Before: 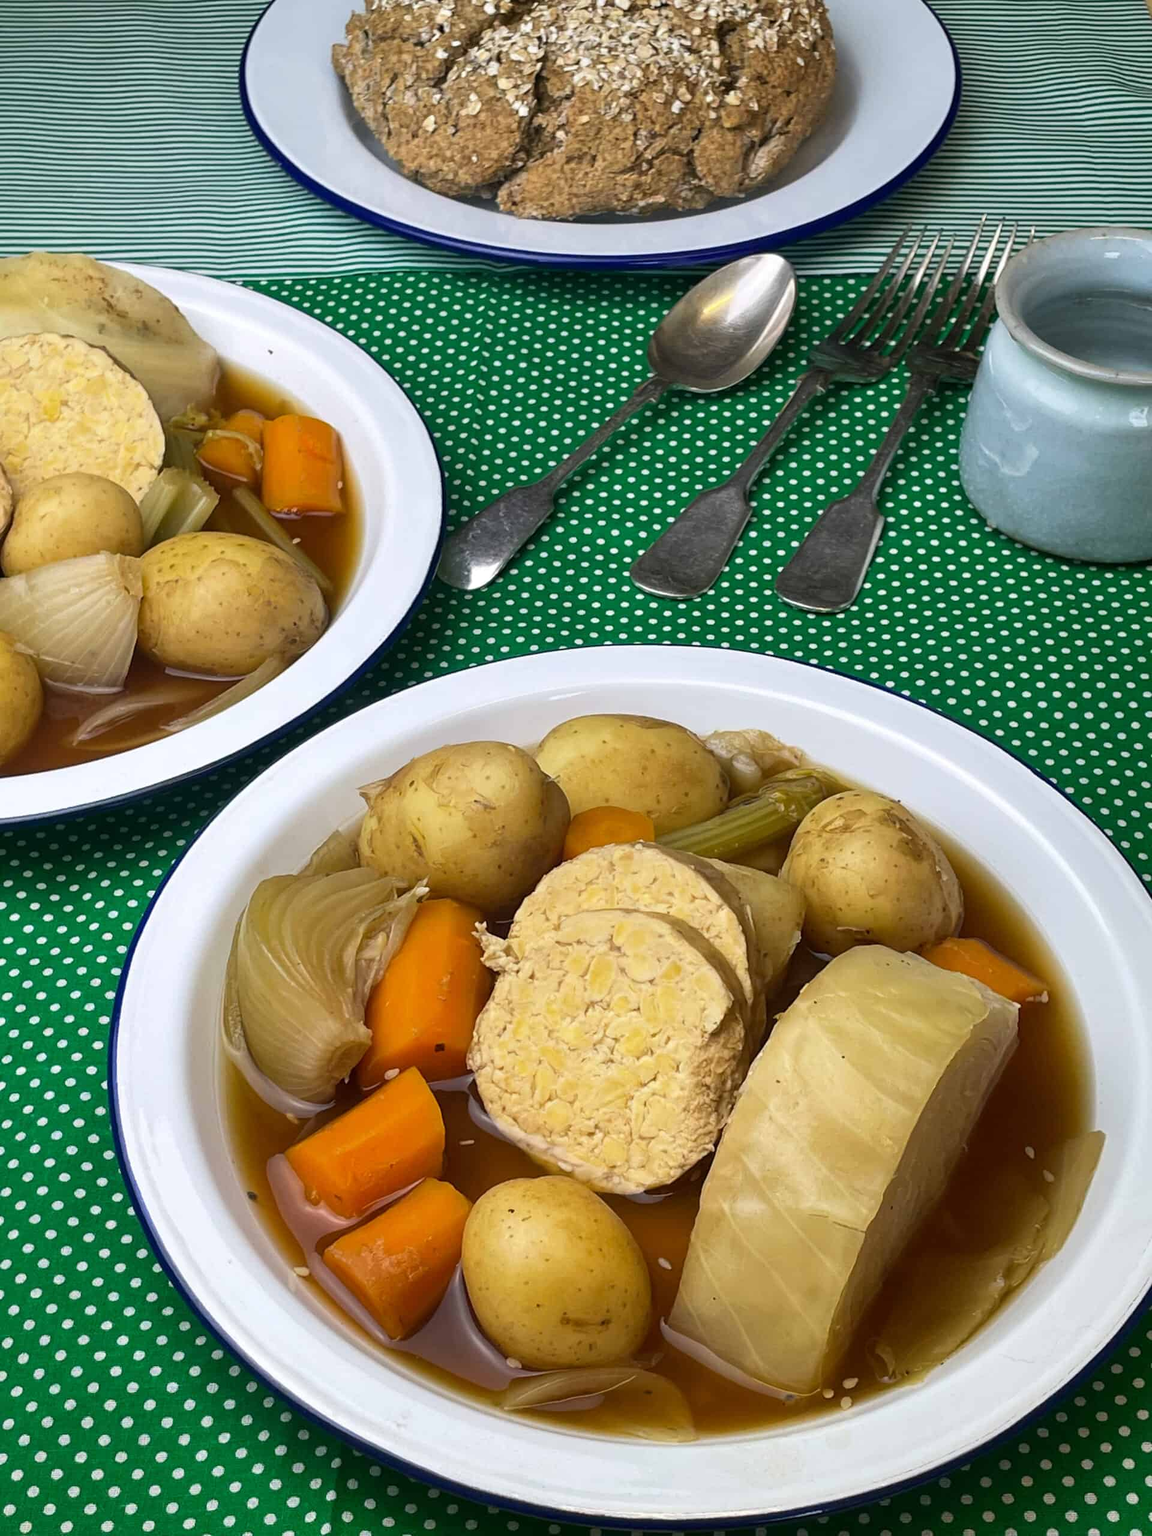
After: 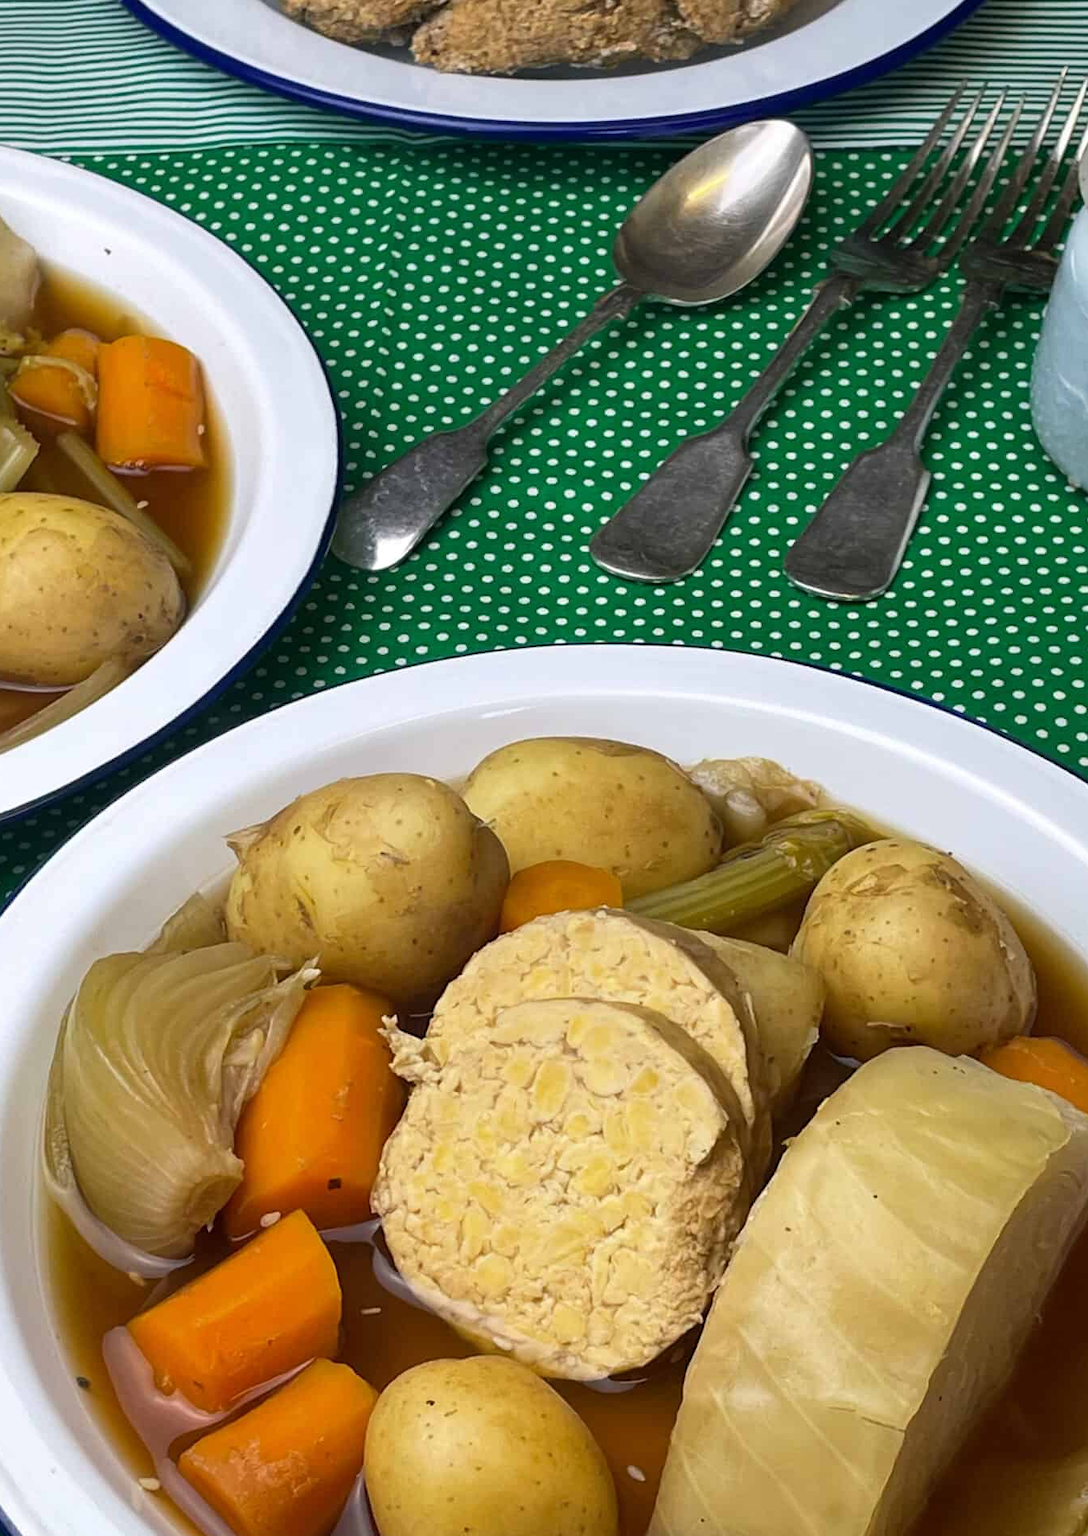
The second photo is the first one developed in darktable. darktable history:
crop and rotate: left 16.561%, top 10.731%, right 12.946%, bottom 14.643%
